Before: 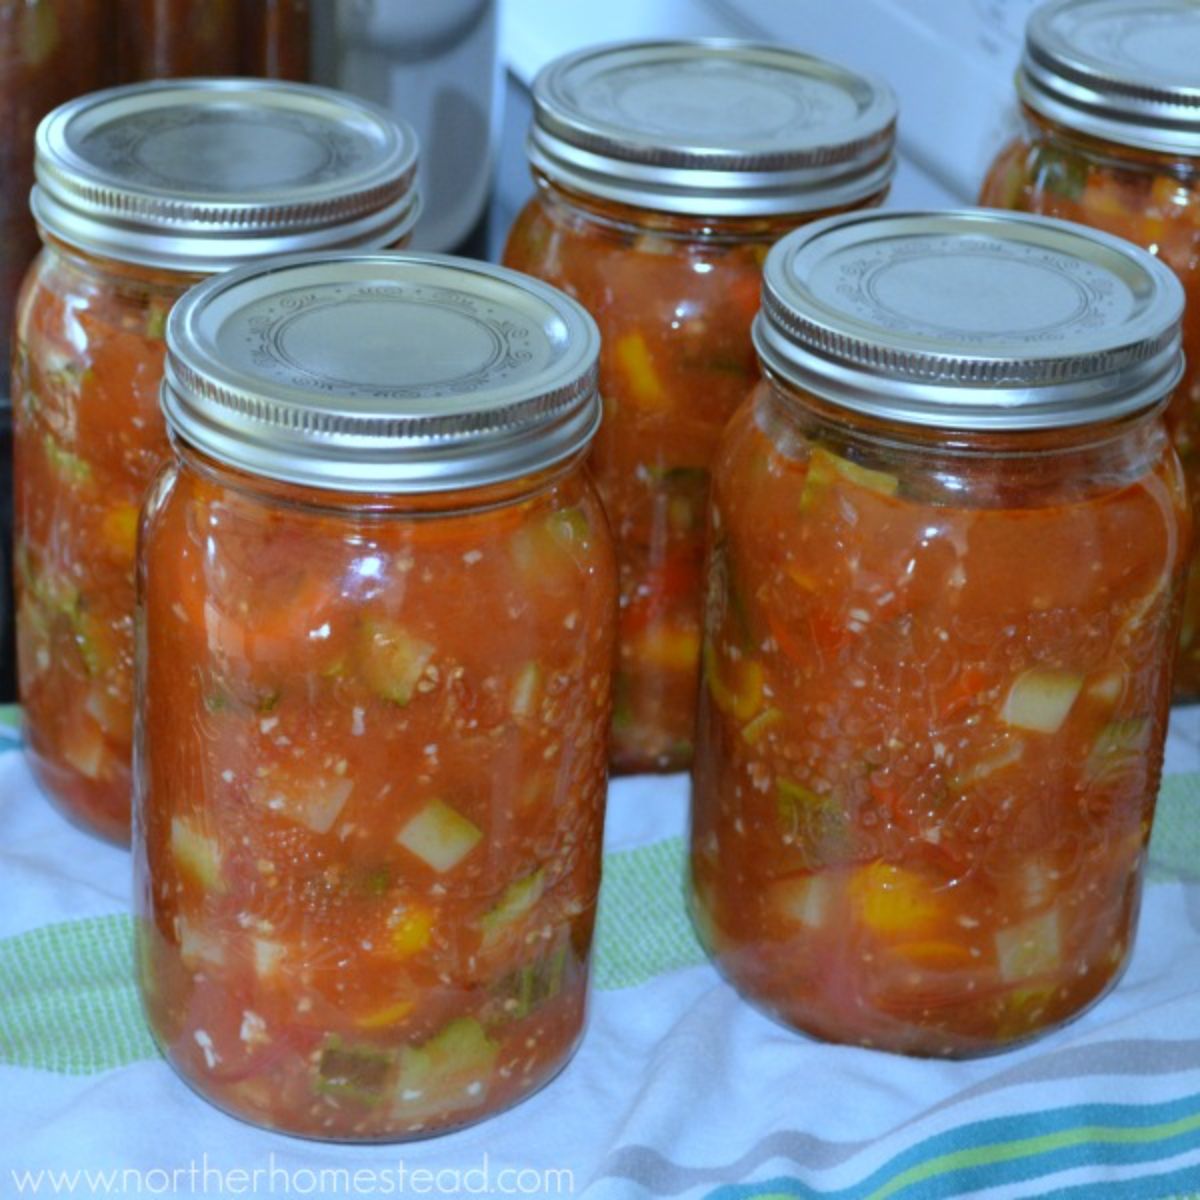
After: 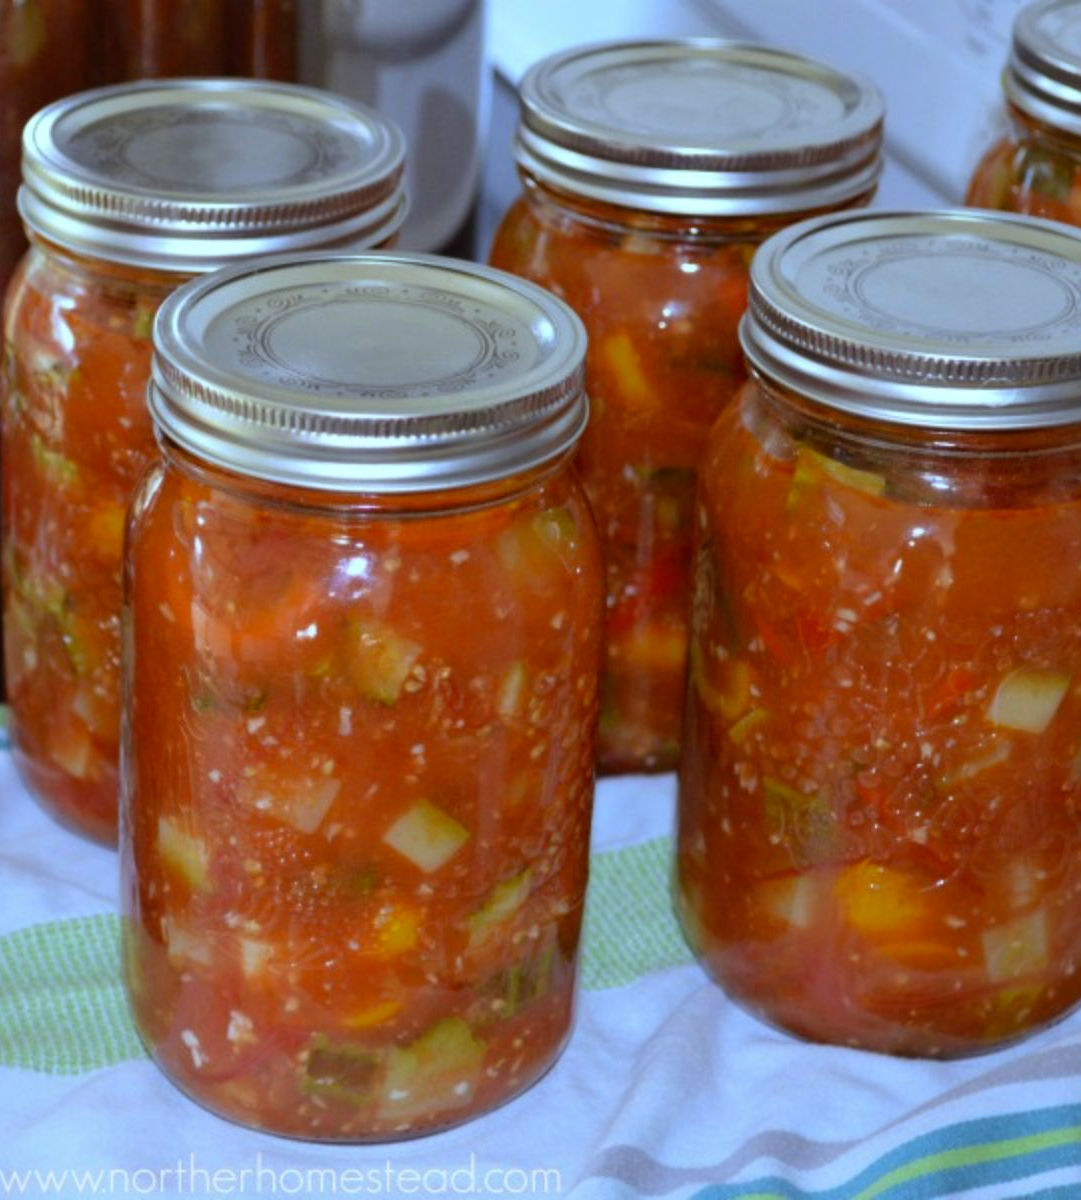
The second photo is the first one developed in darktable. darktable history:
rgb levels: mode RGB, independent channels, levels [[0, 0.5, 1], [0, 0.521, 1], [0, 0.536, 1]]
tone equalizer: on, module defaults
crop and rotate: left 1.088%, right 8.807%
